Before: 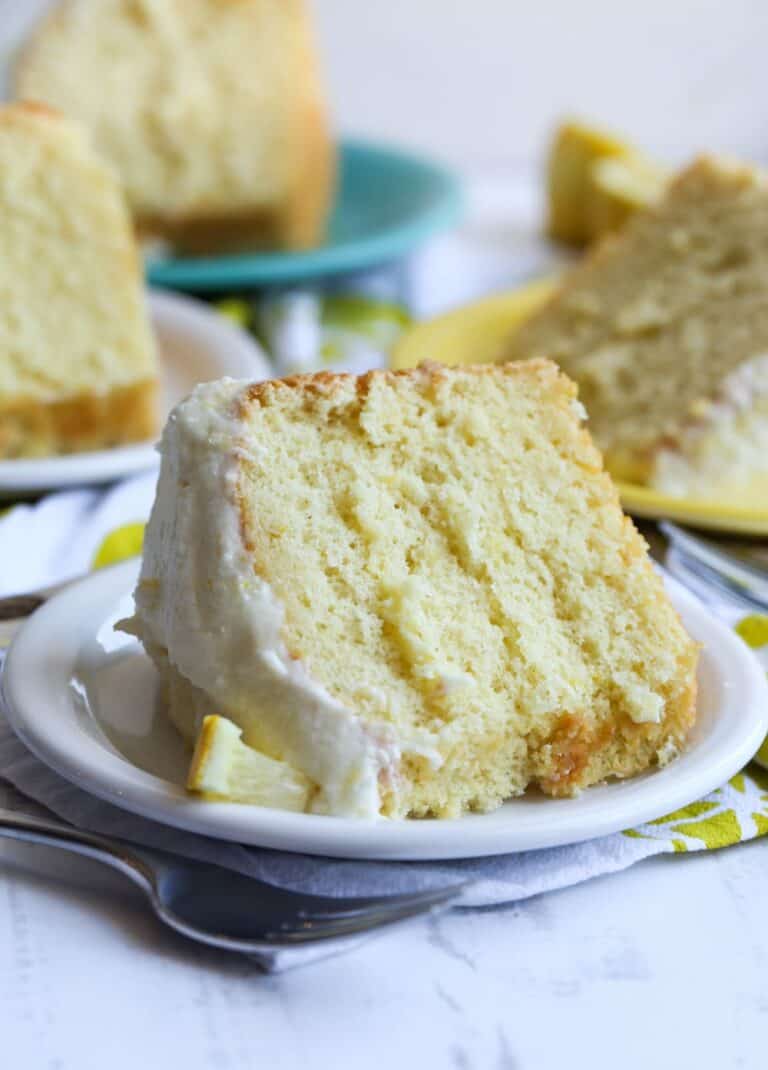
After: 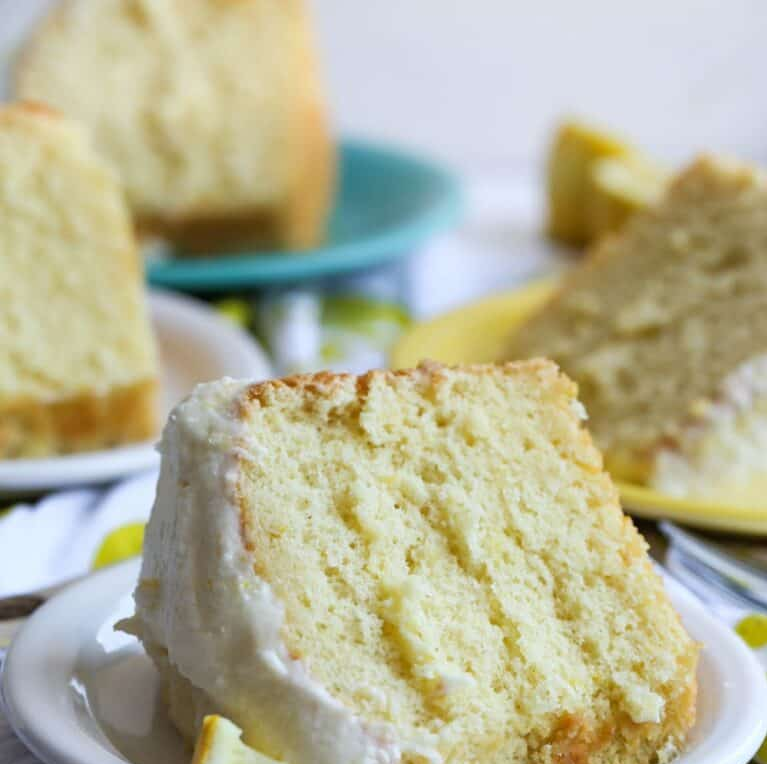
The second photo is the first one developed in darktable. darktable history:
crop: right 0%, bottom 28.558%
